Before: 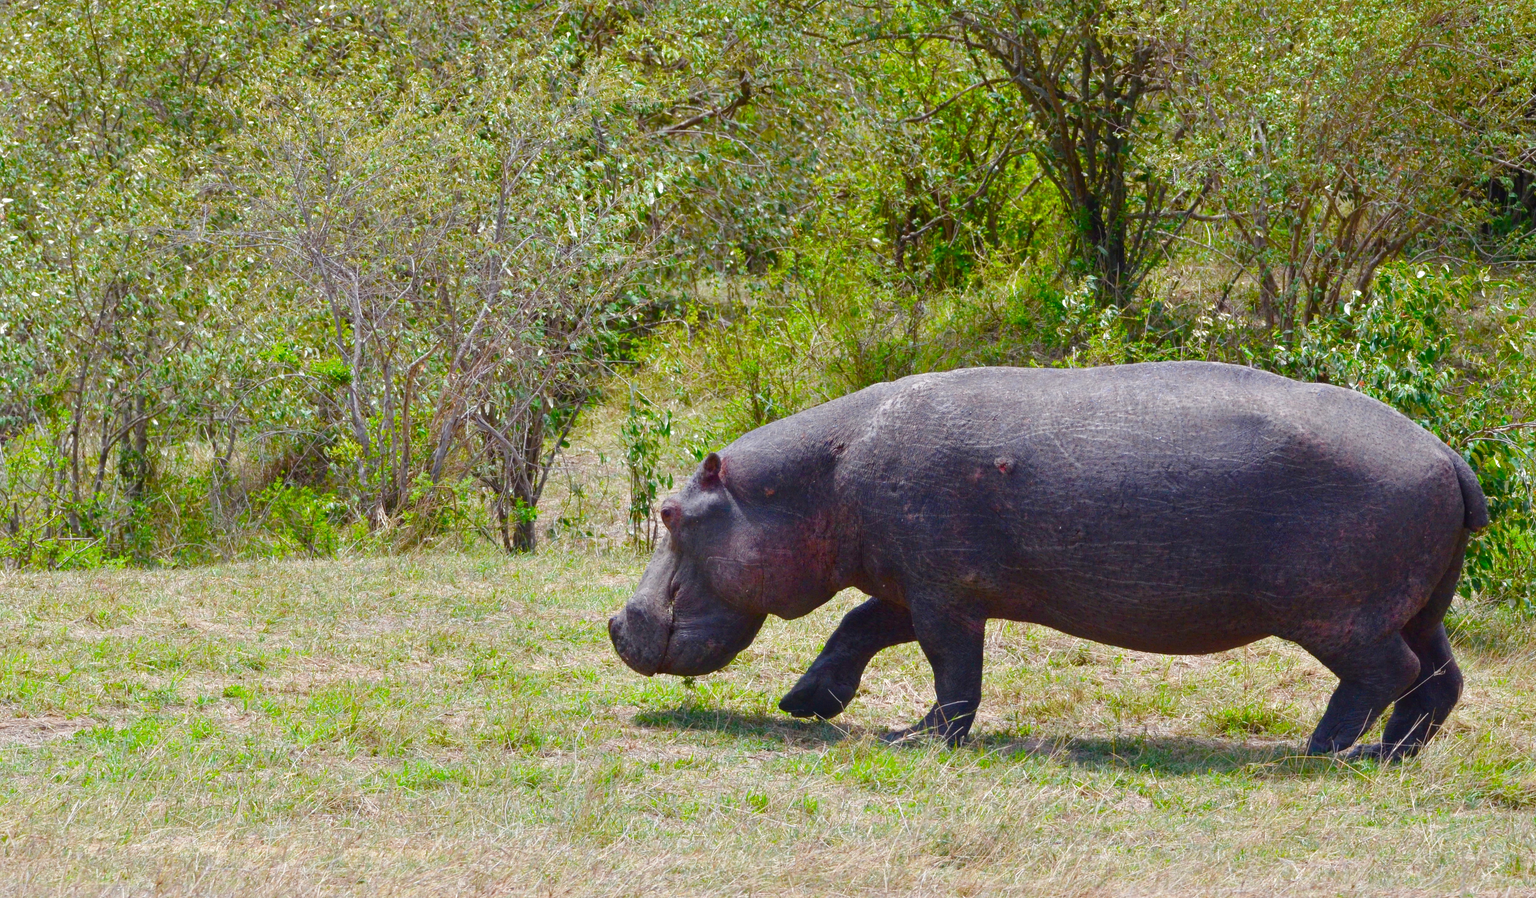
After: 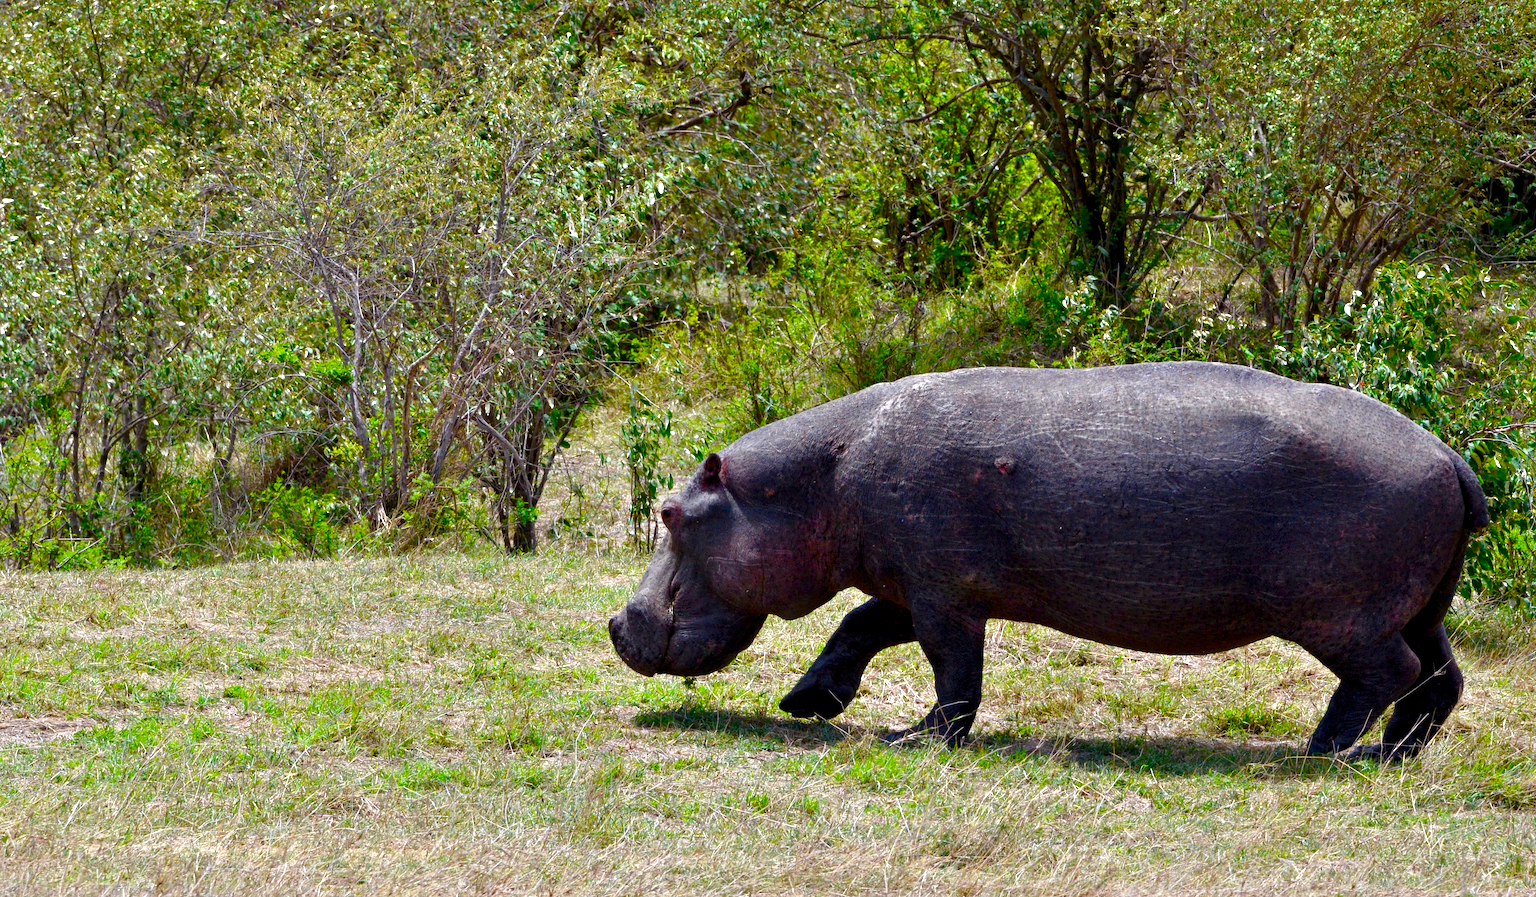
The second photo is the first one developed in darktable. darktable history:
contrast equalizer: octaves 7, y [[0.6 ×6], [0.55 ×6], [0 ×6], [0 ×6], [0 ×6]], mix 0.3
color zones: curves: ch1 [(0, 0.469) (0.01, 0.469) (0.12, 0.446) (0.248, 0.469) (0.5, 0.5) (0.748, 0.5) (0.99, 0.469) (1, 0.469)]
contrast brightness saturation: brightness -0.2, saturation 0.08
rgb levels: levels [[0.01, 0.419, 0.839], [0, 0.5, 1], [0, 0.5, 1]]
